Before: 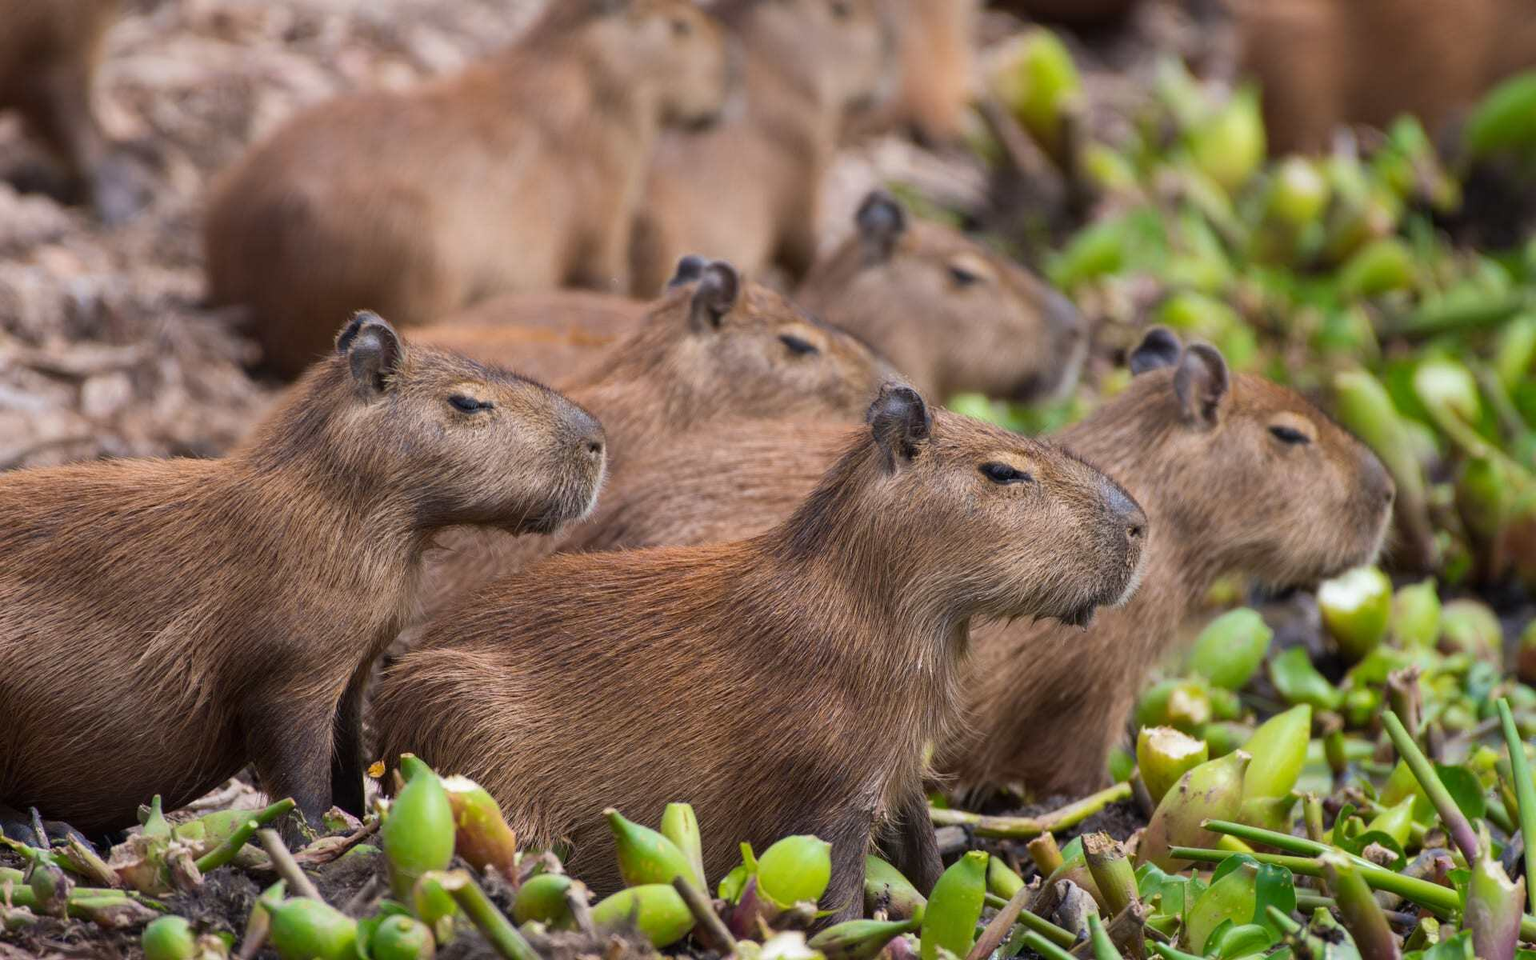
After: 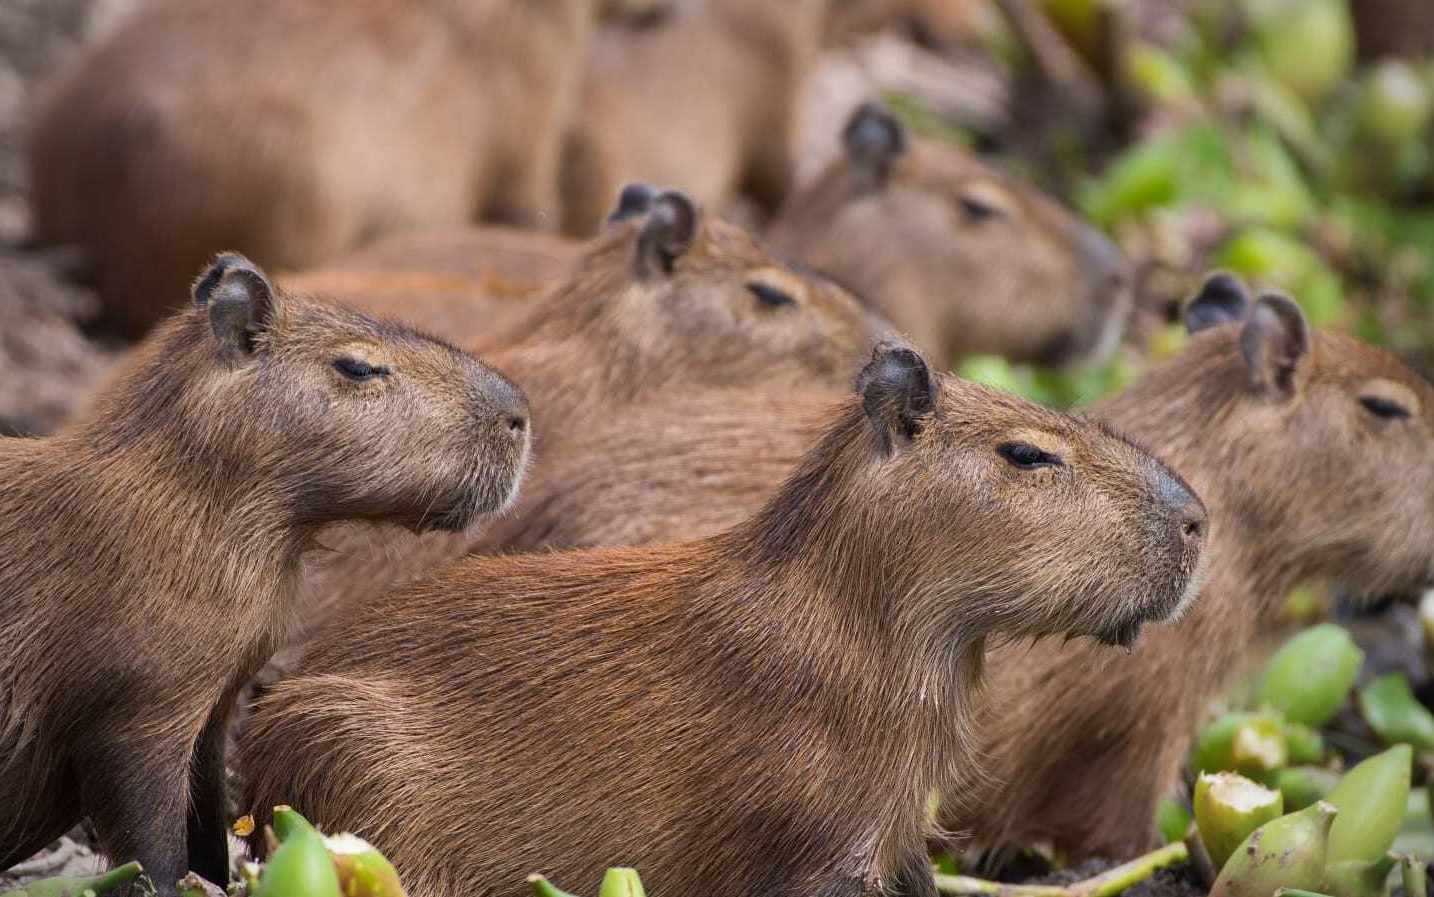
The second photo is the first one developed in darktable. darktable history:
vignetting: unbound false
exposure: compensate highlight preservation false
sharpen: amount 0.2
crop and rotate: left 11.831%, top 11.346%, right 13.429%, bottom 13.899%
